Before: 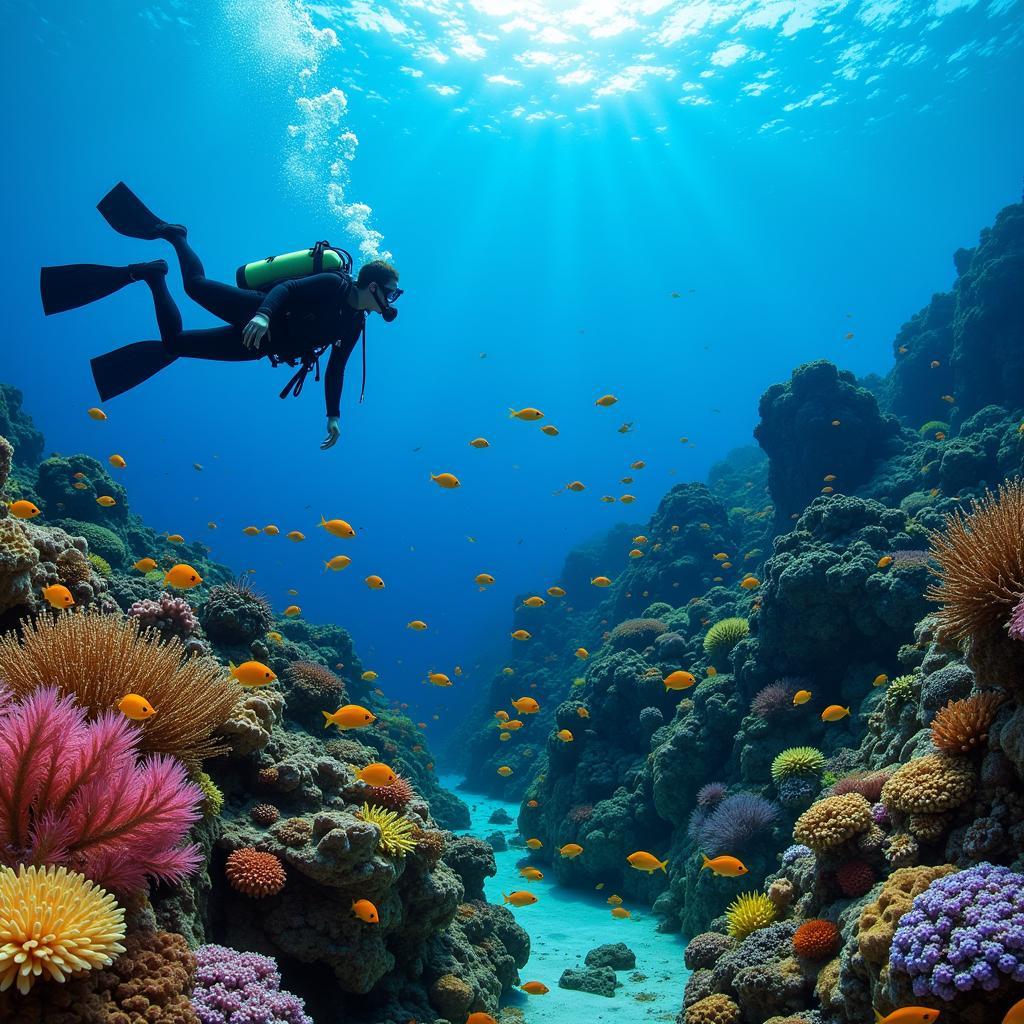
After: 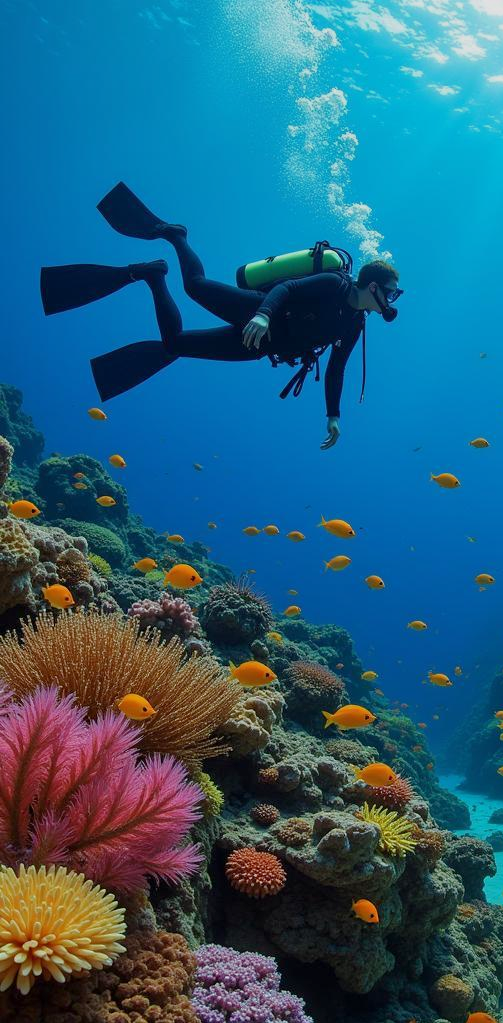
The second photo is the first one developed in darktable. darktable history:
crop and rotate: left 0%, top 0%, right 50.845%
tone equalizer: -8 EV 0.25 EV, -7 EV 0.417 EV, -6 EV 0.417 EV, -5 EV 0.25 EV, -3 EV -0.25 EV, -2 EV -0.417 EV, -1 EV -0.417 EV, +0 EV -0.25 EV, edges refinement/feathering 500, mask exposure compensation -1.57 EV, preserve details guided filter
